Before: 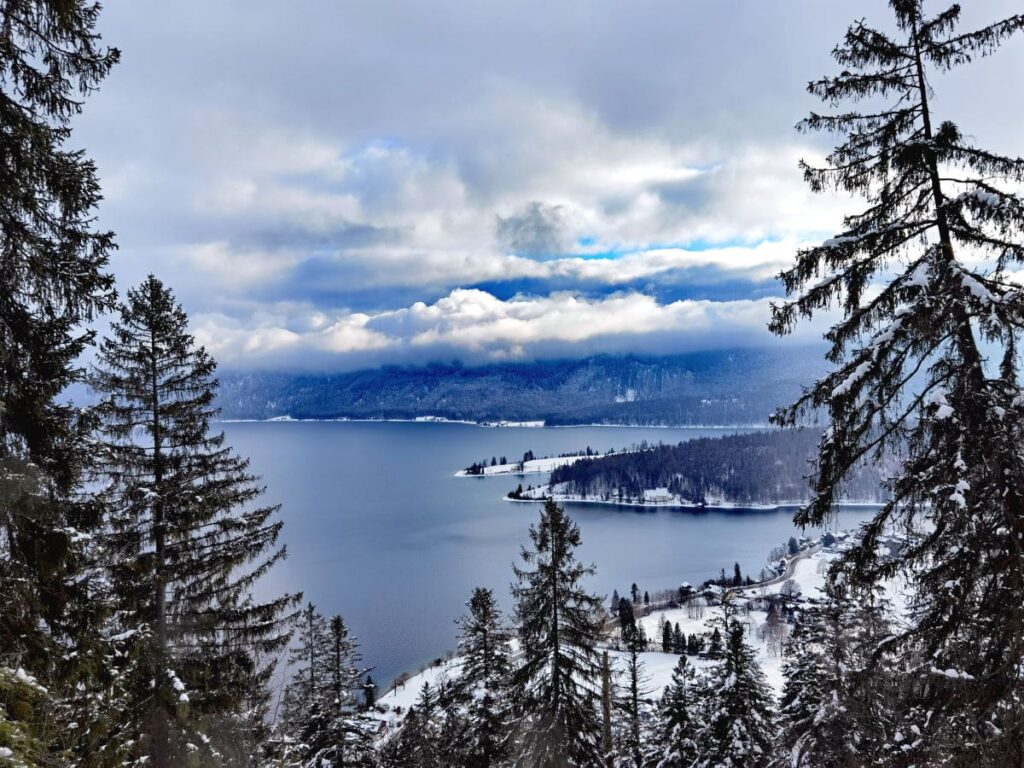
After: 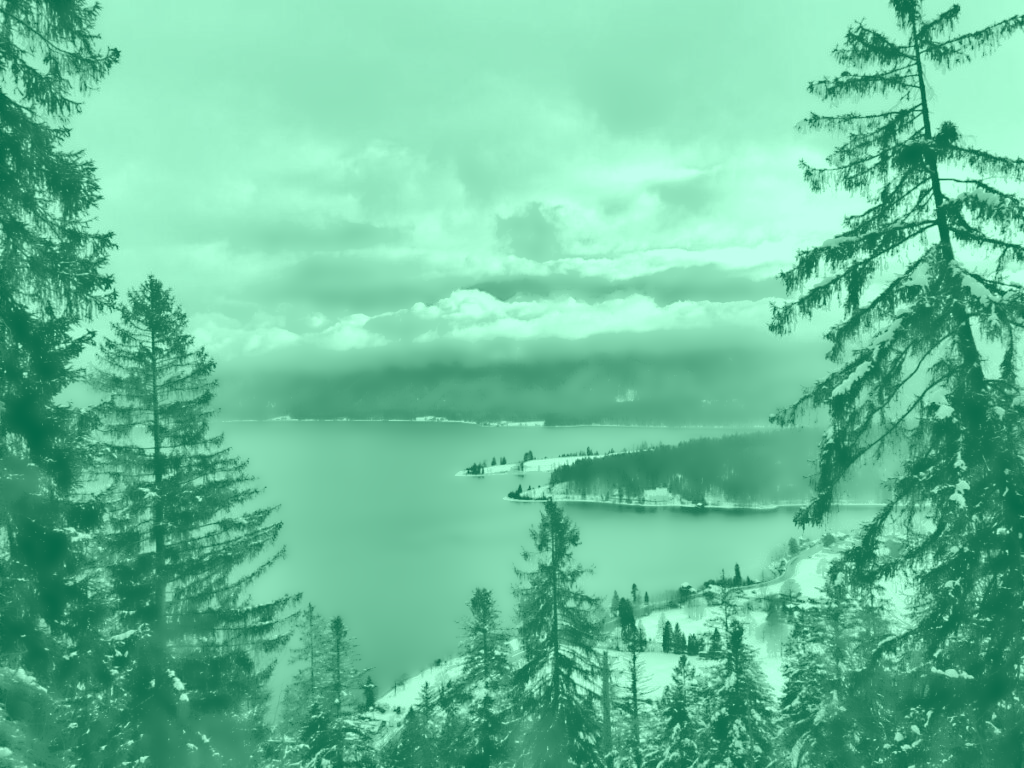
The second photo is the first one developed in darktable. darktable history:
lowpass: radius 4, soften with bilateral filter, unbound 0
colorize: hue 147.6°, saturation 65%, lightness 21.64%
white balance: red 0.766, blue 1.537
exposure: black level correction 0, exposure 1.1 EV, compensate exposure bias true, compensate highlight preservation false
